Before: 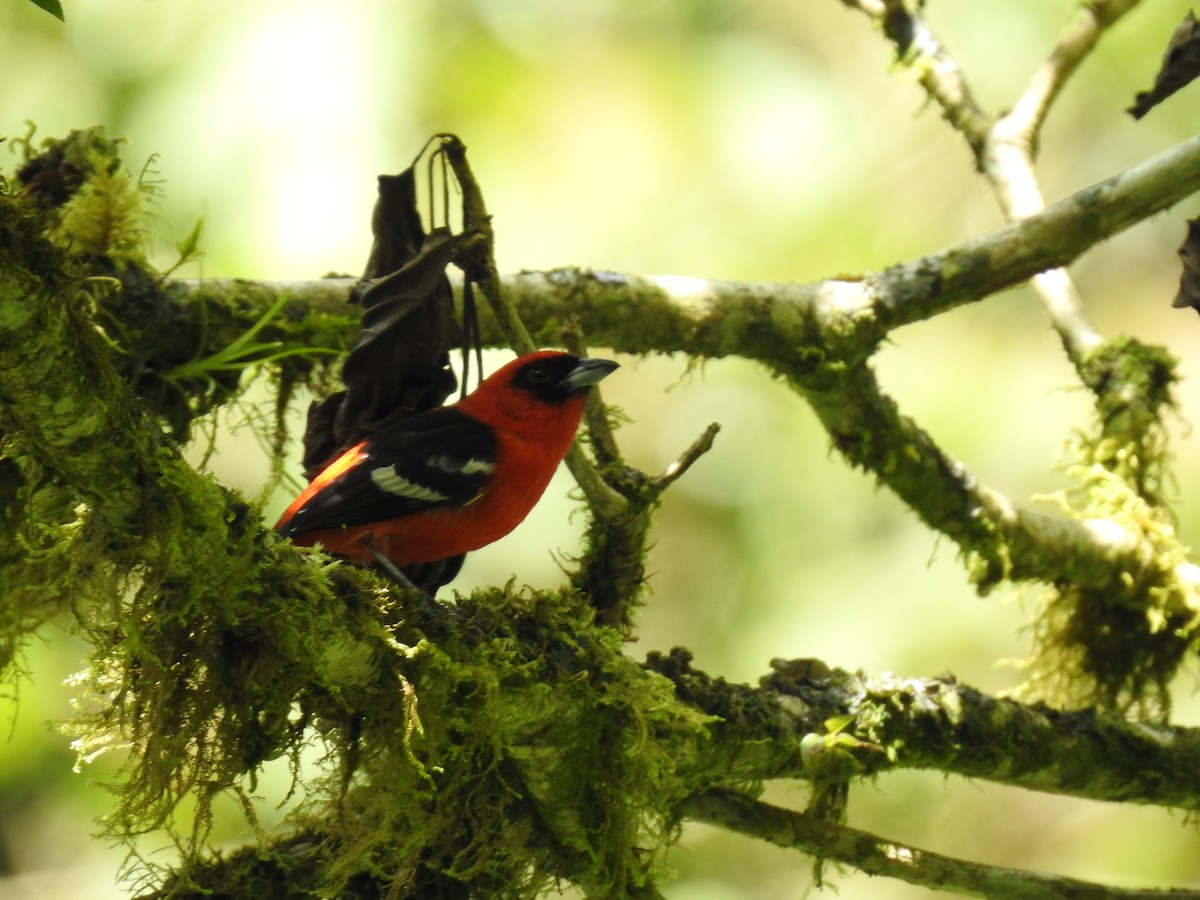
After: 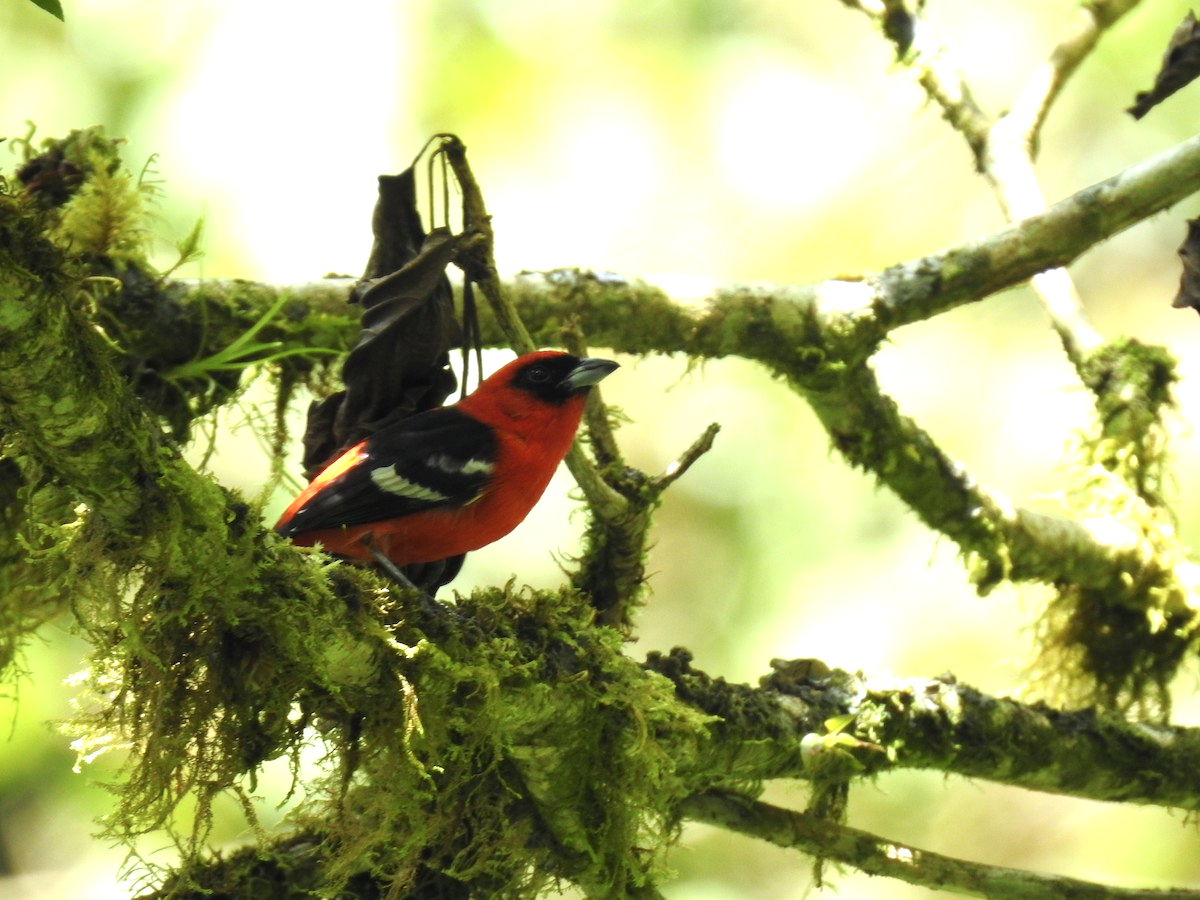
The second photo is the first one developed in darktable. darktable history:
exposure: exposure 0.636 EV, compensate highlight preservation false
color correction: highlights a* -0.772, highlights b* -8.92
